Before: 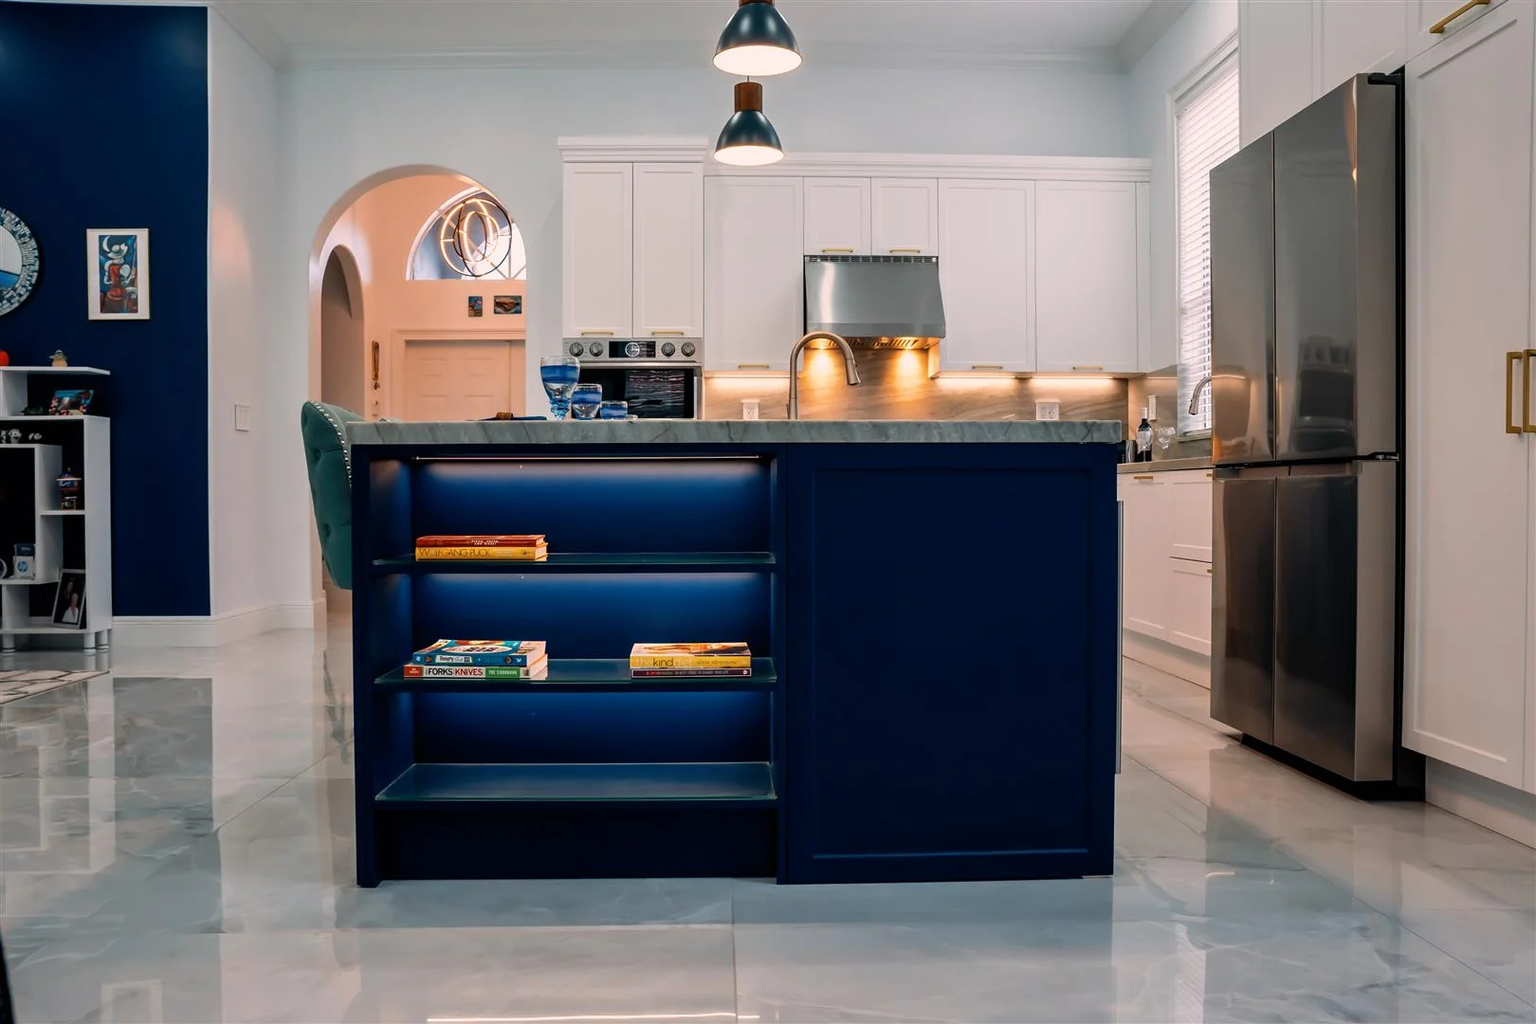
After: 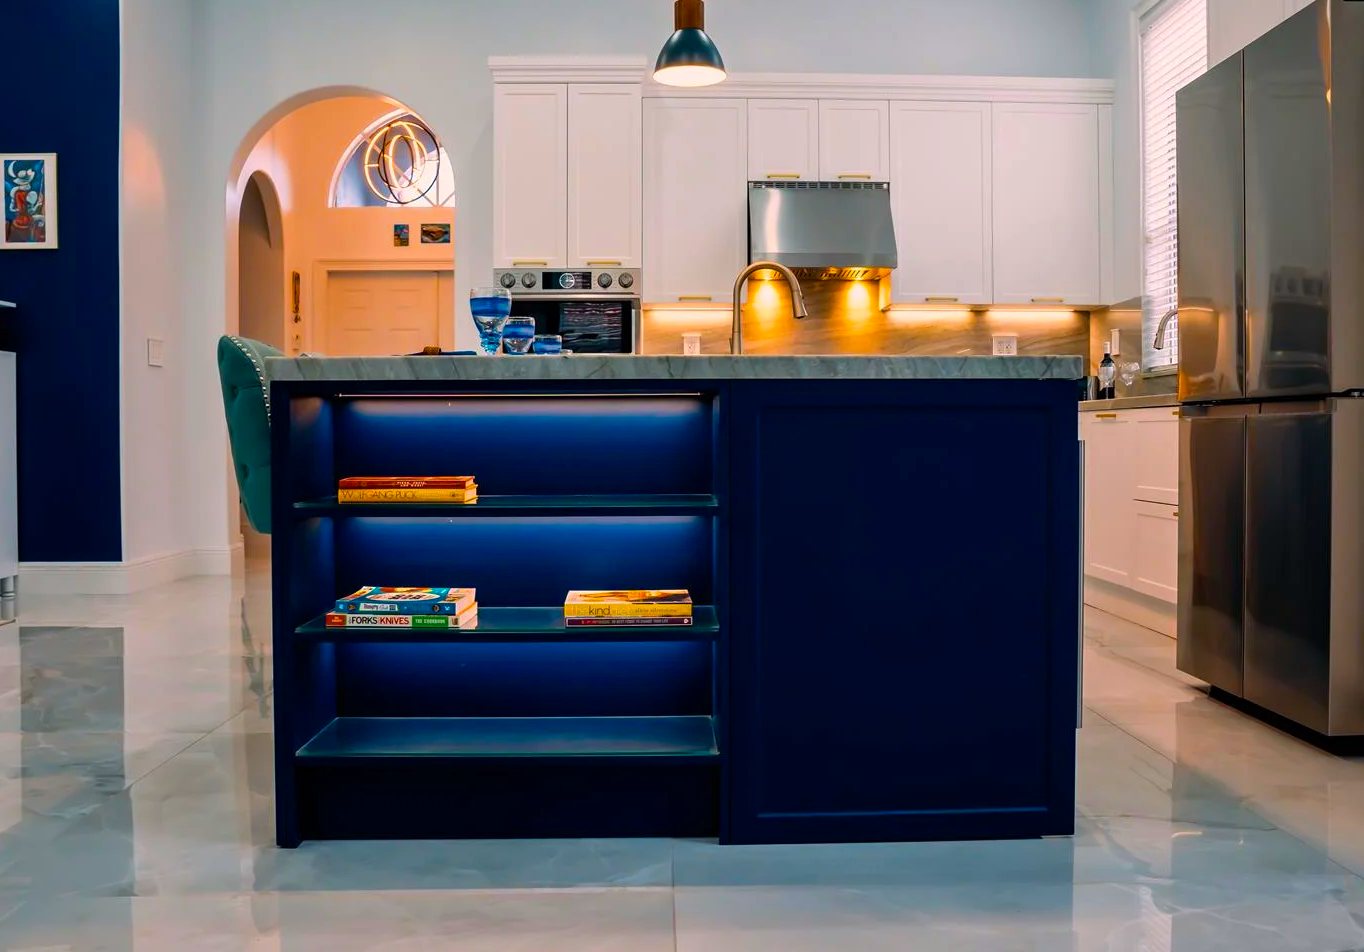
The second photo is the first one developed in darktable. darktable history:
crop: left 6.205%, top 8.211%, right 9.547%, bottom 3.636%
color balance rgb: perceptual saturation grading › global saturation 31.151%, global vibrance 41.334%
